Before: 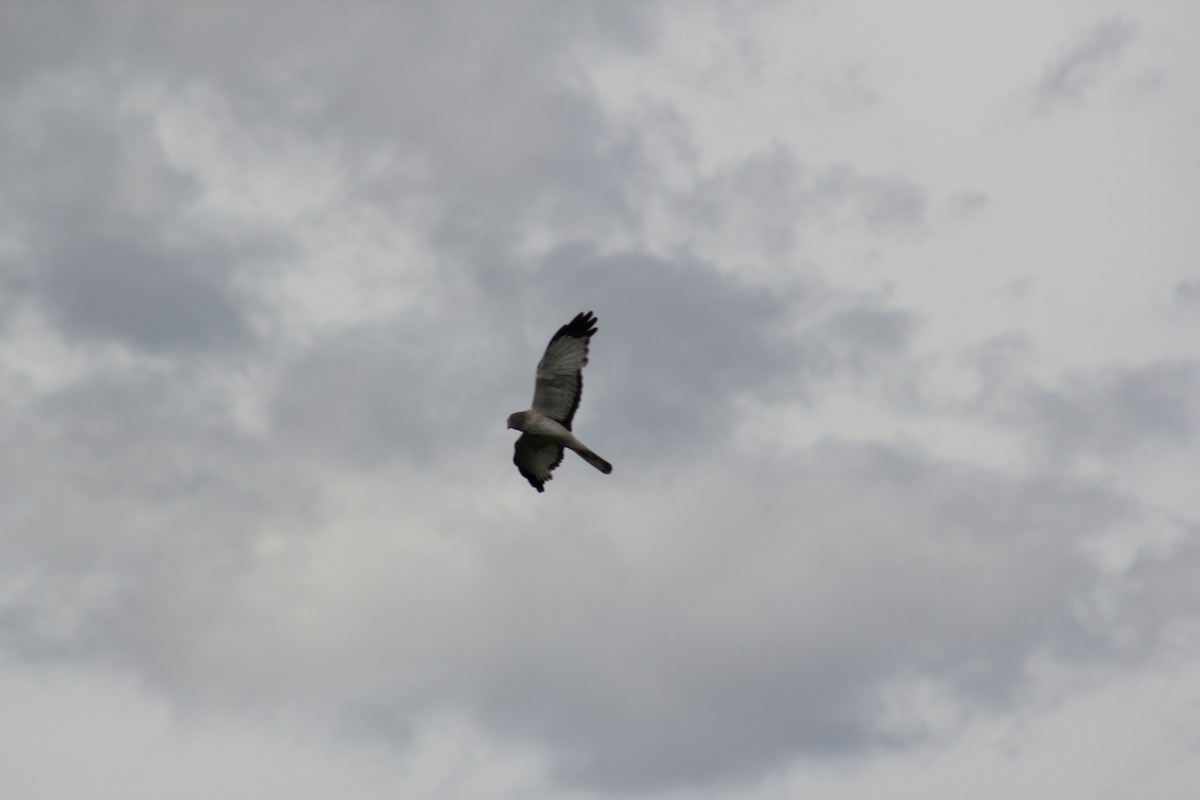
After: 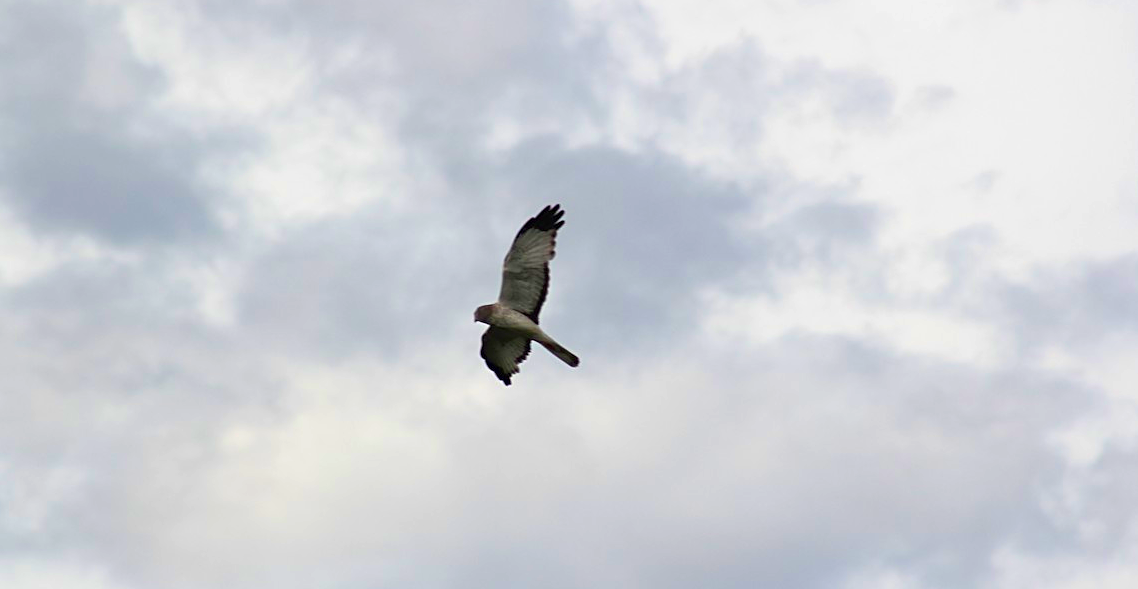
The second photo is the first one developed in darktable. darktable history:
exposure: black level correction 0, exposure 0.697 EV, compensate exposure bias true, compensate highlight preservation false
sharpen: on, module defaults
crop and rotate: left 2.822%, top 13.576%, right 2.329%, bottom 12.675%
velvia: strength 50.76%, mid-tones bias 0.503
